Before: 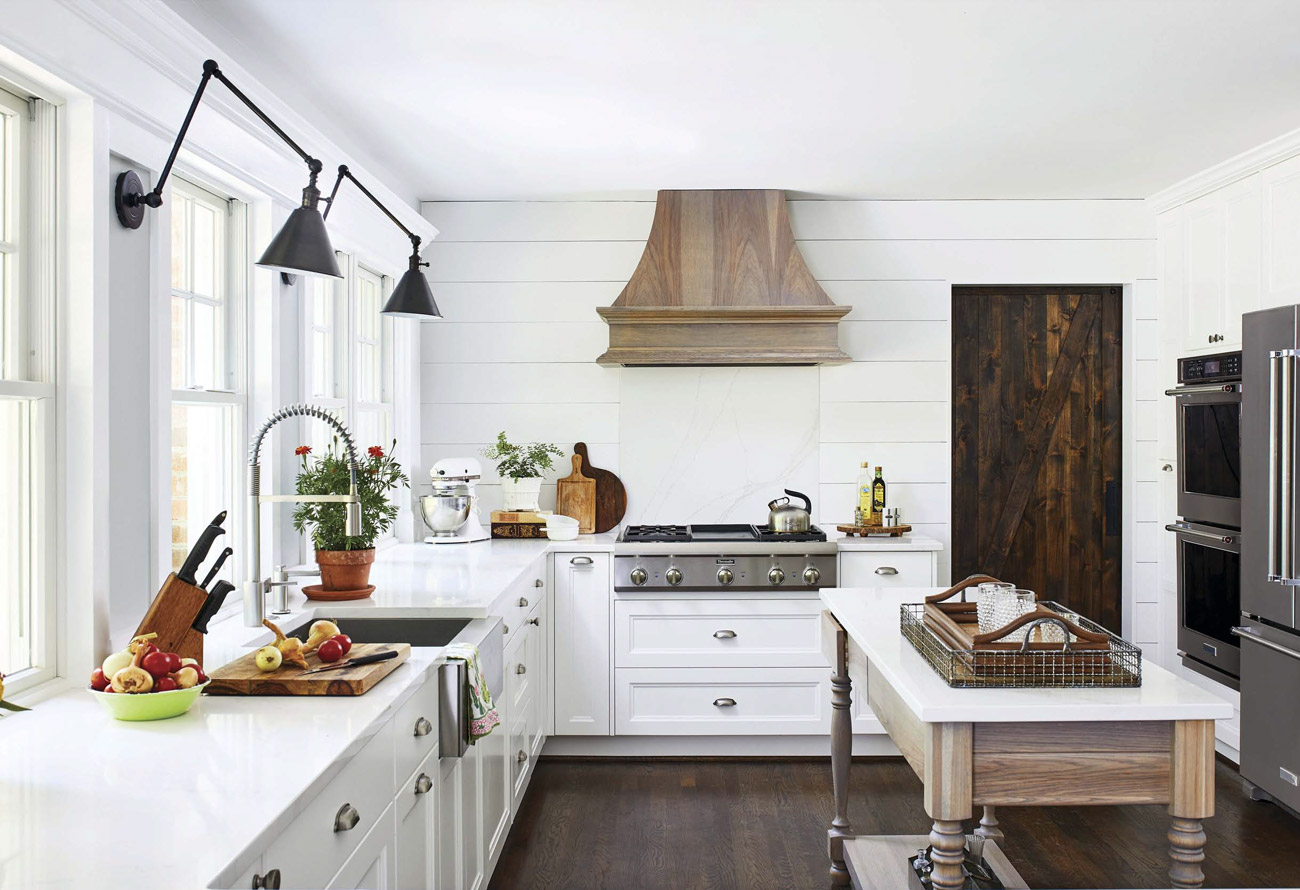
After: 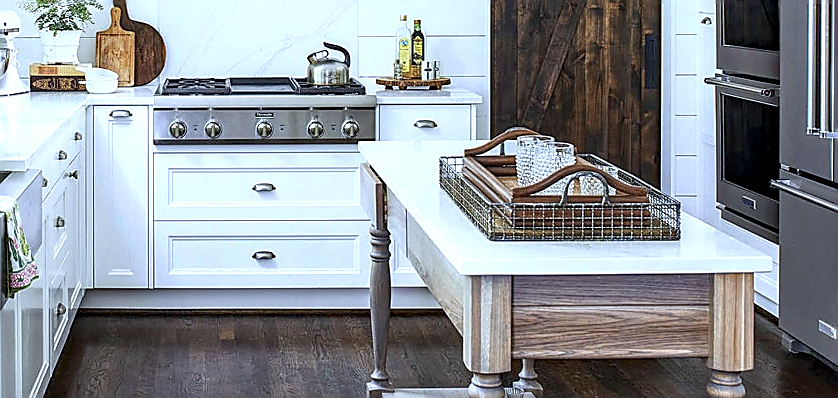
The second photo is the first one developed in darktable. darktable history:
local contrast: highlights 25%, detail 150%
exposure: exposure 0.3 EV, compensate highlight preservation false
sharpen: radius 1.4, amount 1.25, threshold 0.7
haze removal: adaptive false
shadows and highlights: radius 93.07, shadows -14.46, white point adjustment 0.23, highlights 31.48, compress 48.23%, highlights color adjustment 52.79%, soften with gaussian
crop and rotate: left 35.509%, top 50.238%, bottom 4.934%
color calibration: x 0.38, y 0.391, temperature 4086.74 K
